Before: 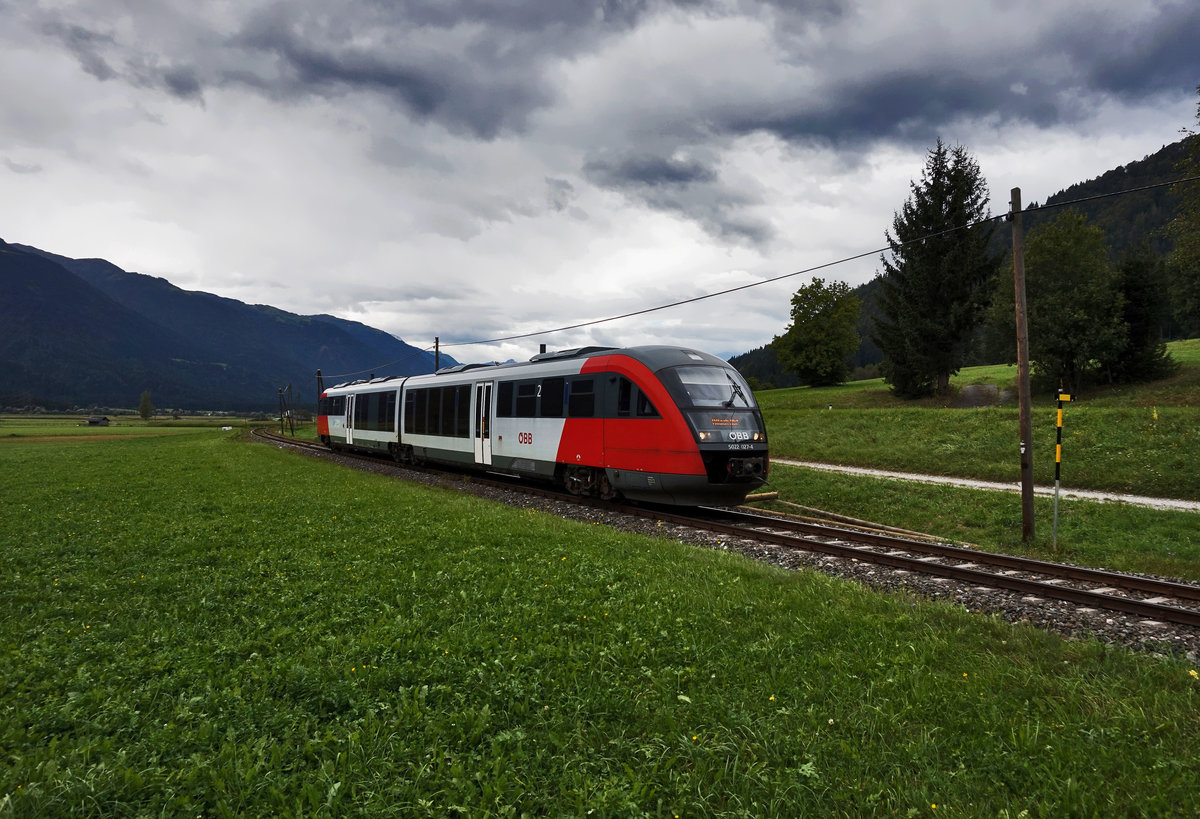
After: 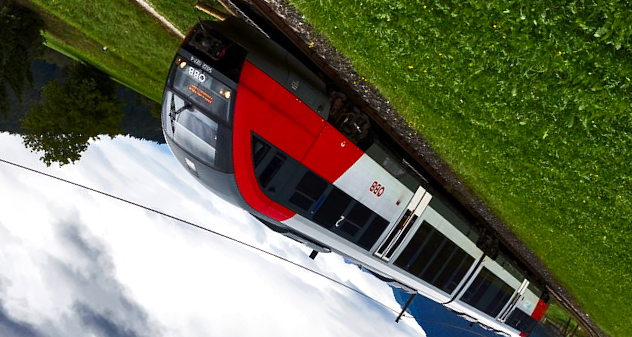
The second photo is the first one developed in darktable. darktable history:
crop and rotate: angle 146.92°, left 9.214%, top 15.61%, right 4.514%, bottom 16.93%
exposure: black level correction 0, exposure 0.5 EV, compensate highlight preservation false
contrast brightness saturation: contrast 0.132, brightness -0.056, saturation 0.152
tone equalizer: -7 EV 0.216 EV, -6 EV 0.09 EV, -5 EV 0.077 EV, -4 EV 0.052 EV, -2 EV -0.02 EV, -1 EV -0.043 EV, +0 EV -0.085 EV
